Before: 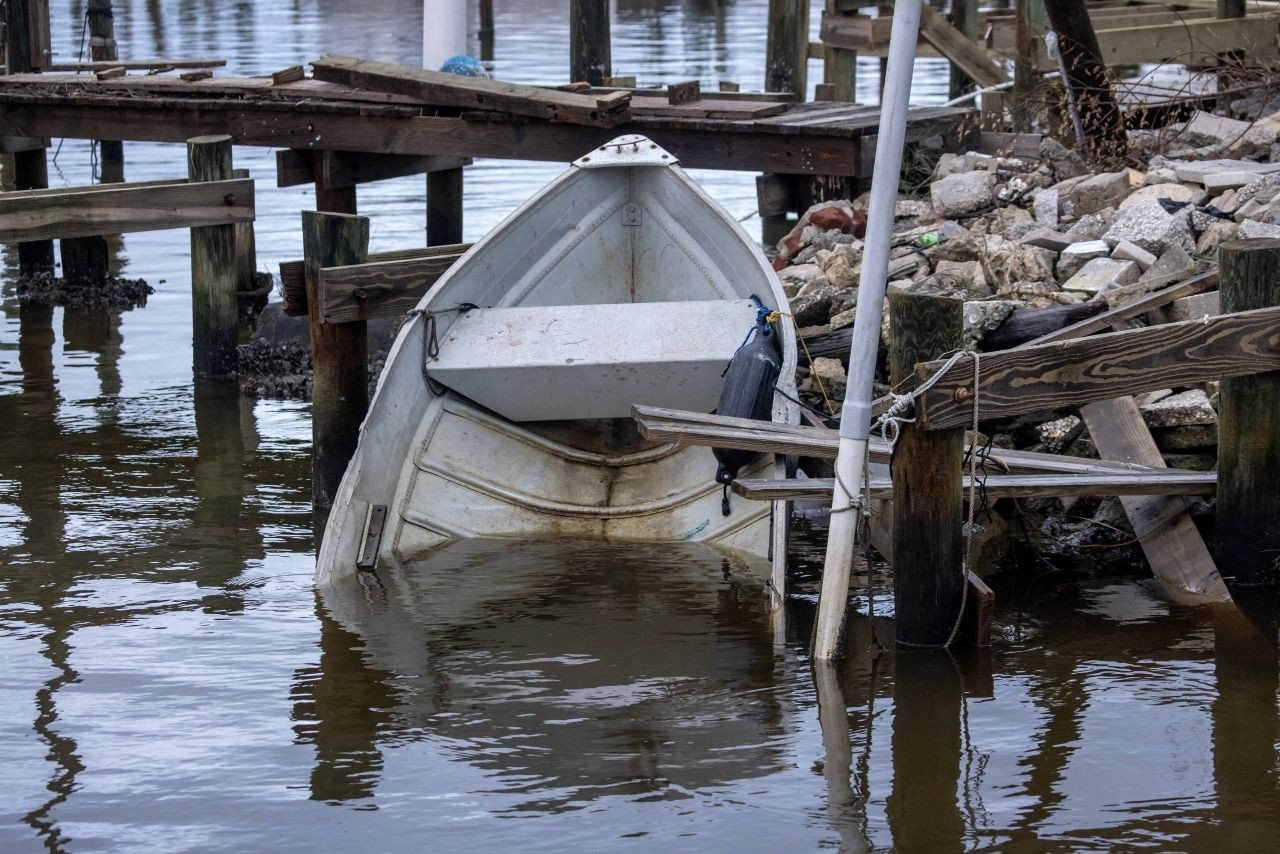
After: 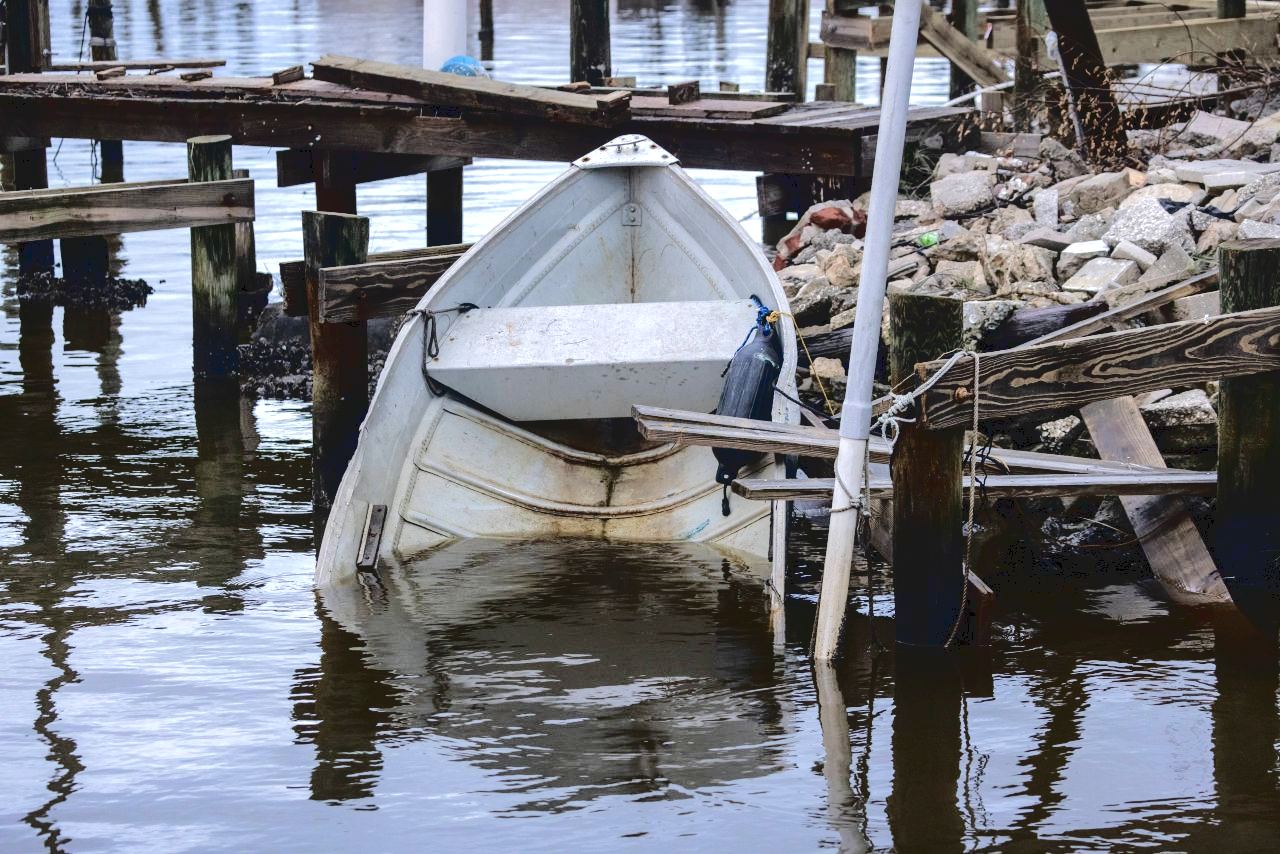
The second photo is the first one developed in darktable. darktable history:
tone curve: curves: ch0 [(0, 0) (0.003, 0.089) (0.011, 0.089) (0.025, 0.088) (0.044, 0.089) (0.069, 0.094) (0.1, 0.108) (0.136, 0.119) (0.177, 0.147) (0.224, 0.204) (0.277, 0.28) (0.335, 0.389) (0.399, 0.486) (0.468, 0.588) (0.543, 0.647) (0.623, 0.705) (0.709, 0.759) (0.801, 0.815) (0.898, 0.873) (1, 1)], color space Lab, linked channels, preserve colors none
tone equalizer: -8 EV -0.404 EV, -7 EV -0.365 EV, -6 EV -0.343 EV, -5 EV -0.251 EV, -3 EV 0.236 EV, -2 EV 0.332 EV, -1 EV 0.364 EV, +0 EV 0.446 EV
